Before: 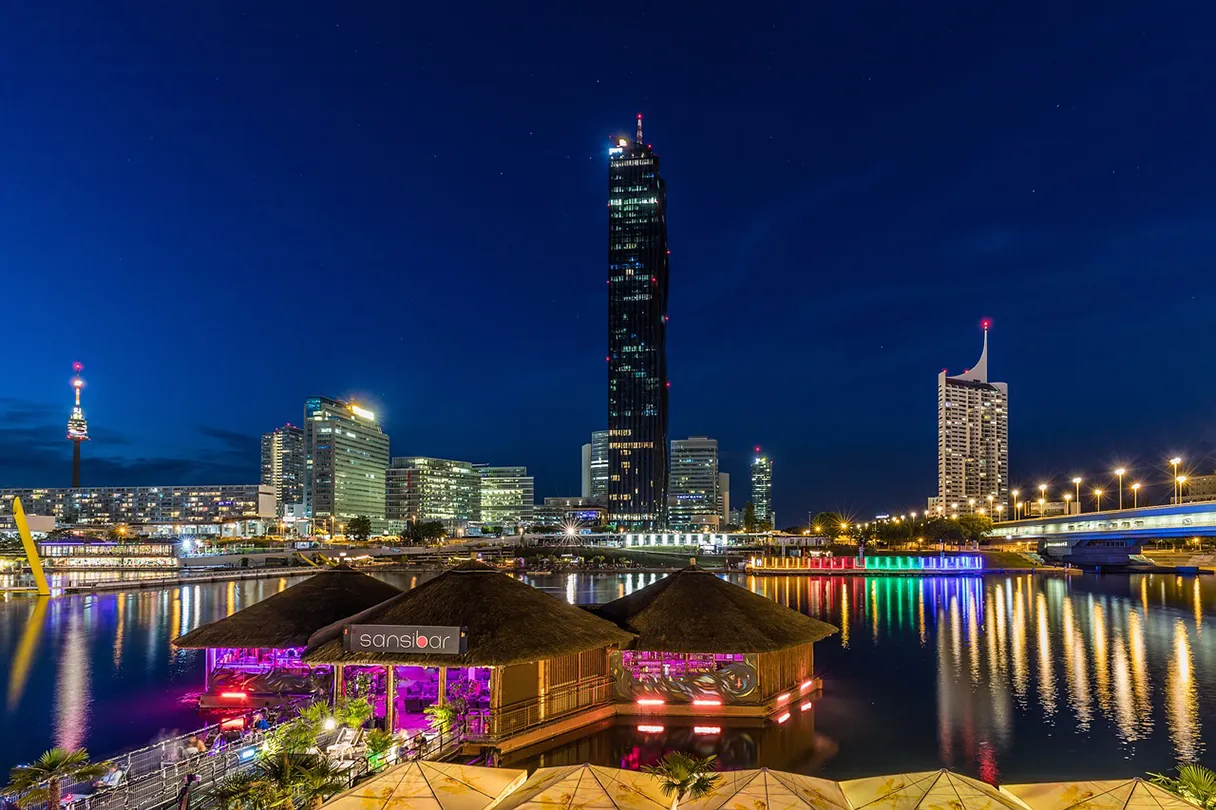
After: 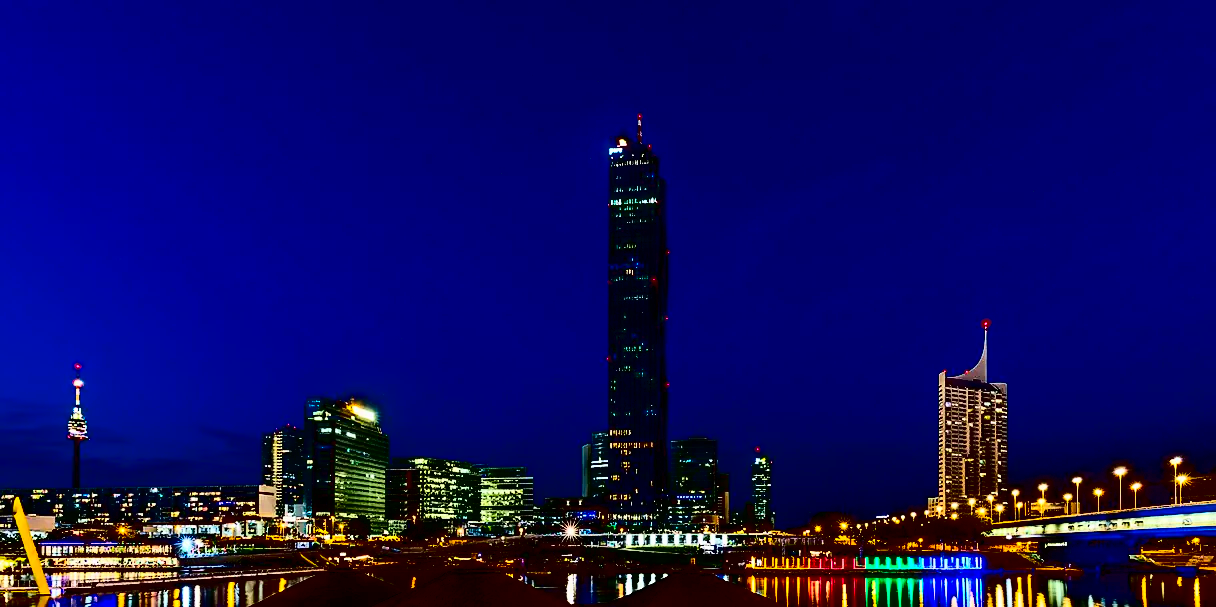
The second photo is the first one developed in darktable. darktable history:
crop: bottom 24.982%
contrast brightness saturation: contrast 0.787, brightness -0.999, saturation 0.997
